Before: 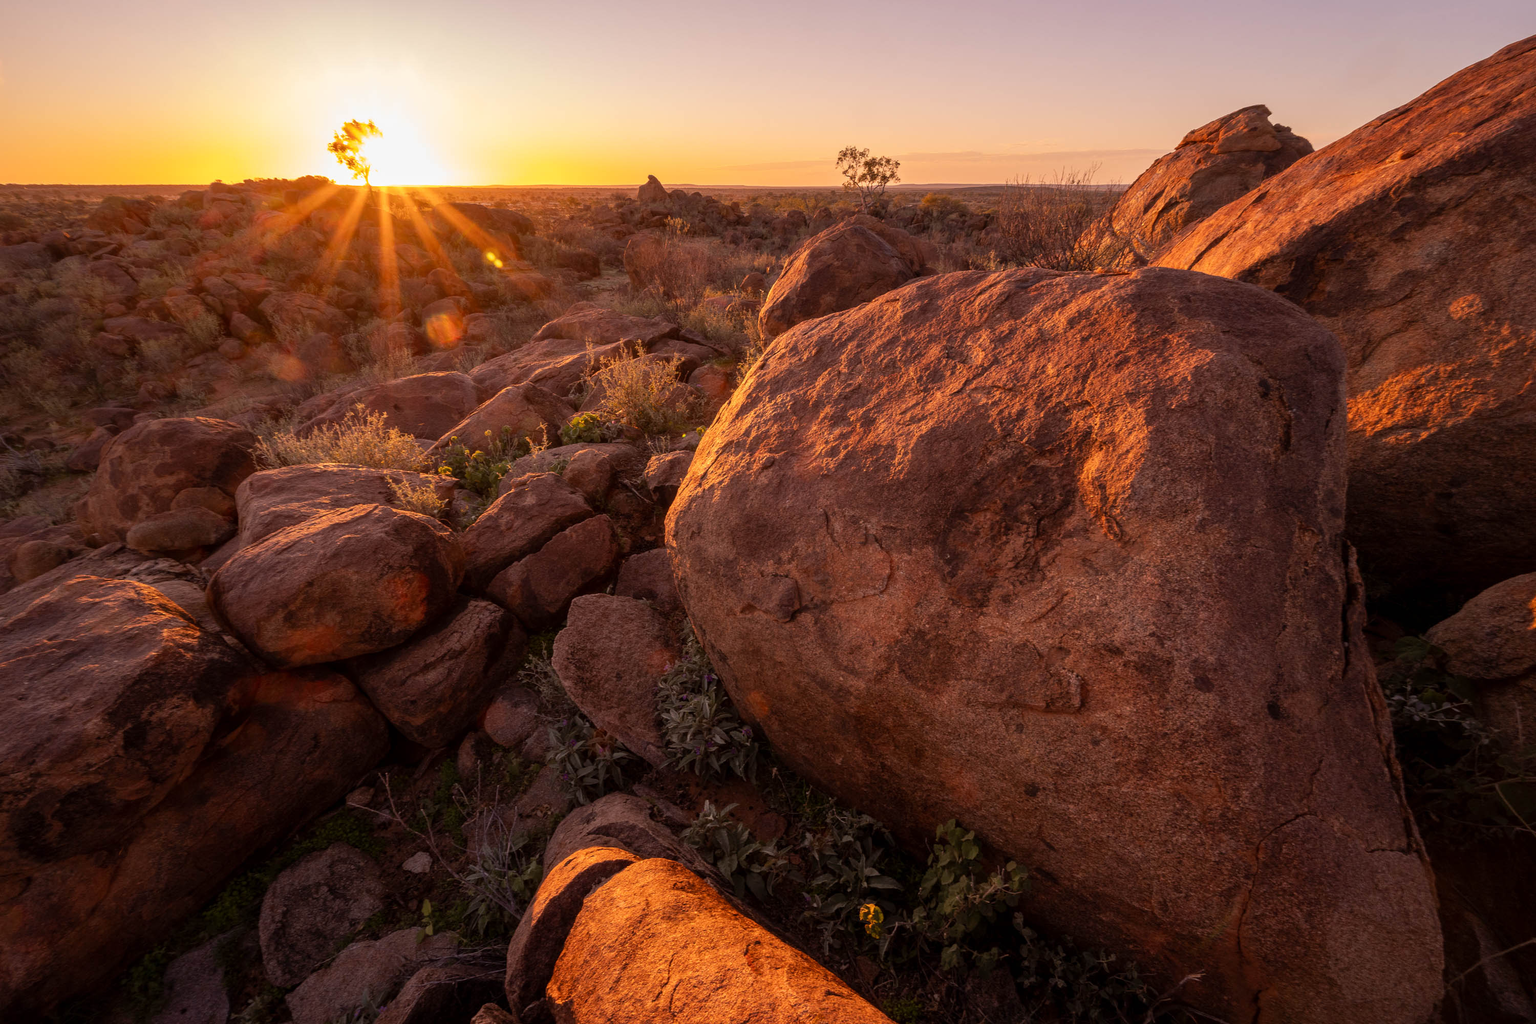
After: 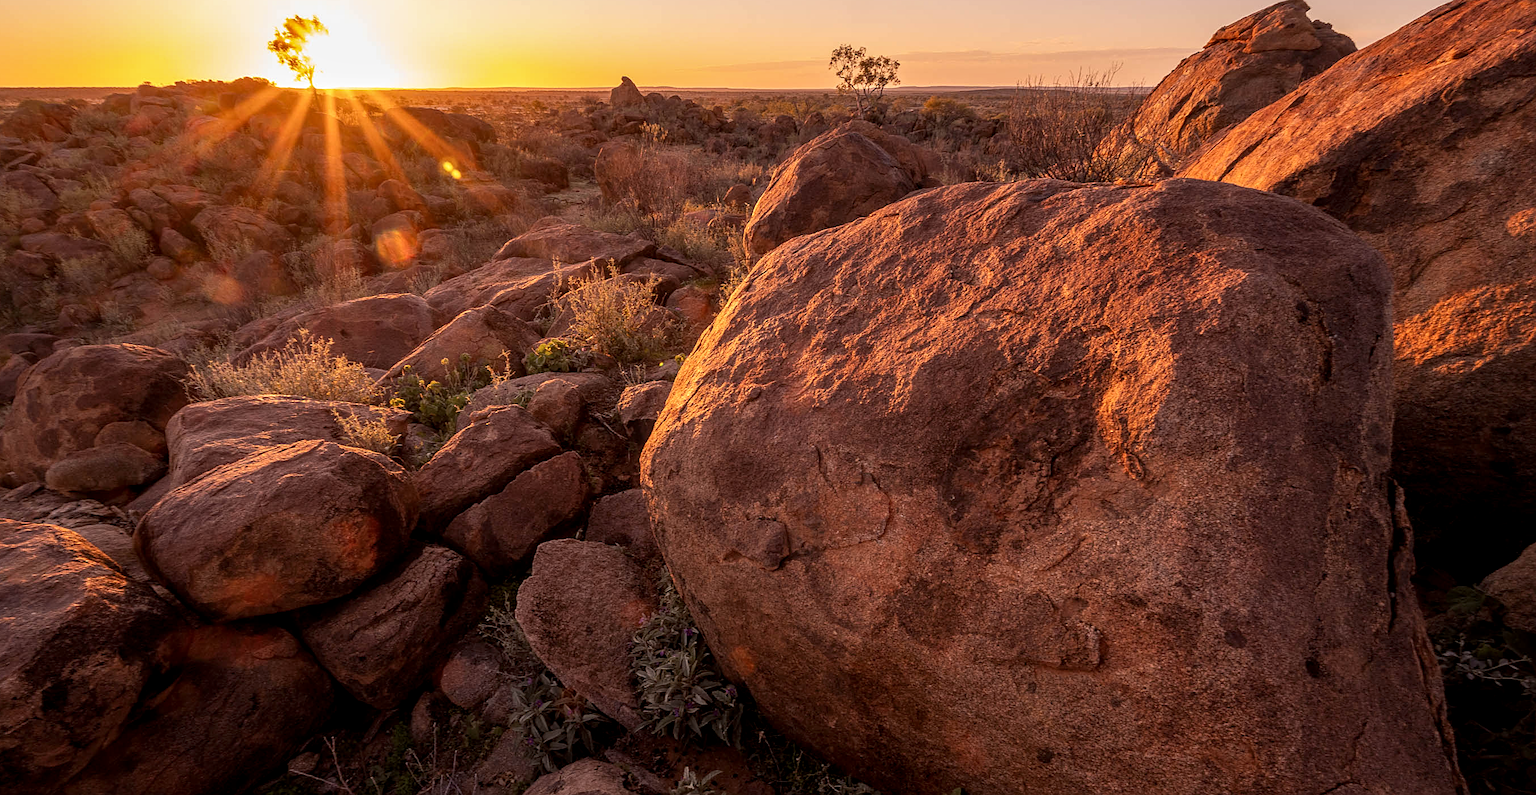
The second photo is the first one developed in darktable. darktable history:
crop: left 5.598%, top 10.364%, right 3.821%, bottom 19.237%
sharpen: on, module defaults
local contrast: on, module defaults
